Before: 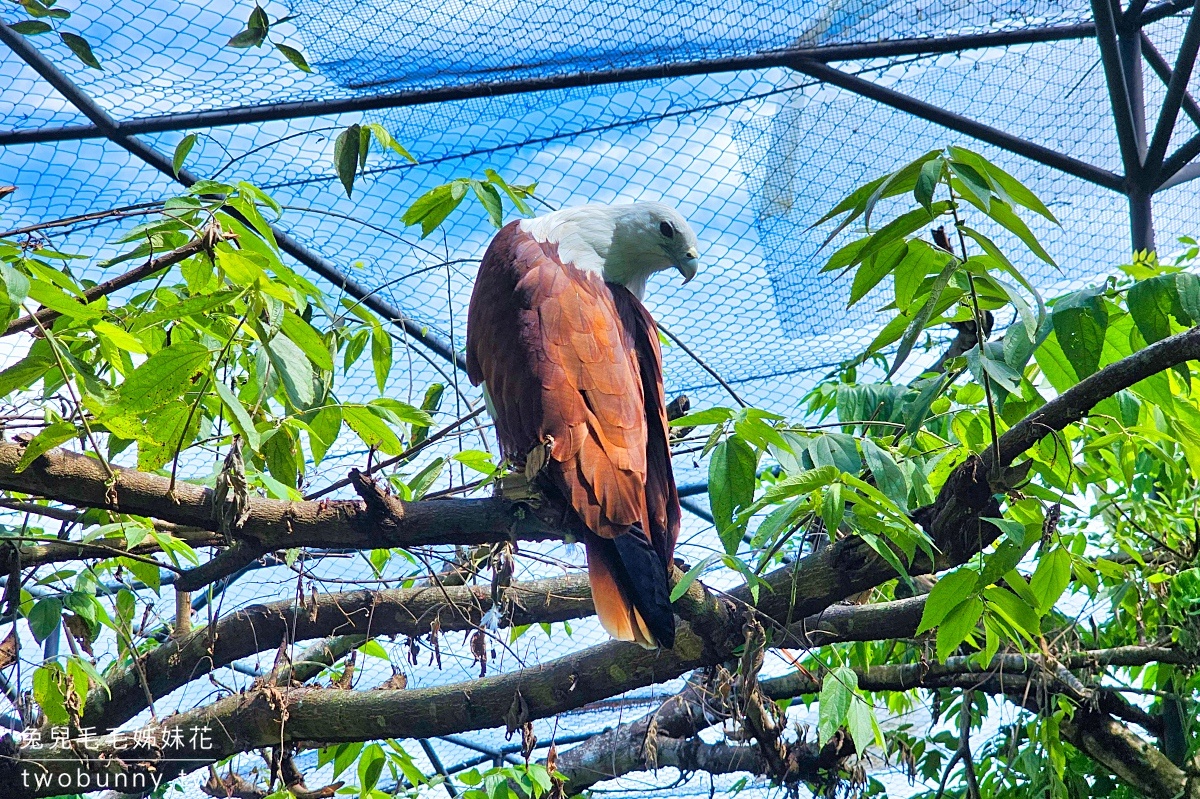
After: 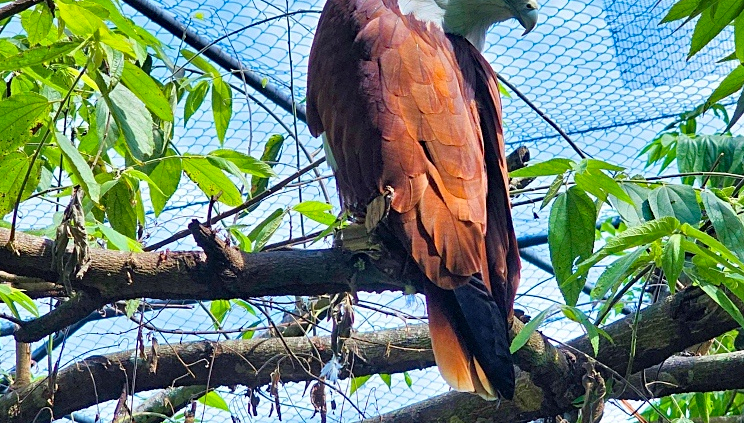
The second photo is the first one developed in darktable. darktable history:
haze removal: strength 0.291, distance 0.25, adaptive false
crop: left 13.371%, top 31.205%, right 24.61%, bottom 15.811%
tone equalizer: -8 EV 0.05 EV
